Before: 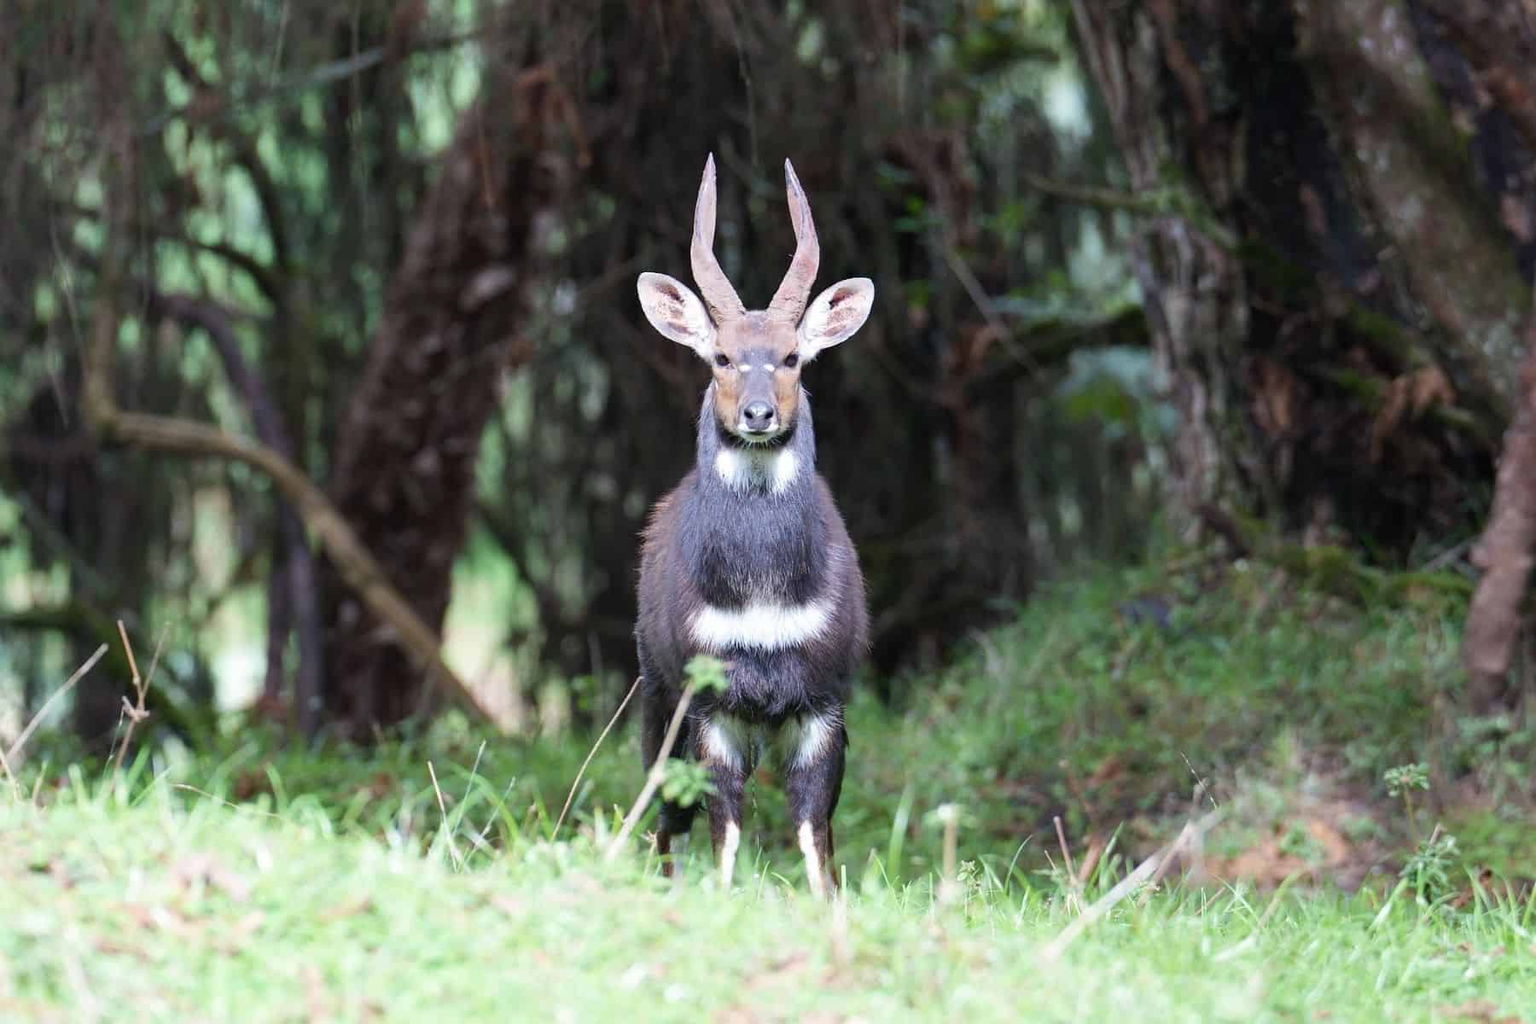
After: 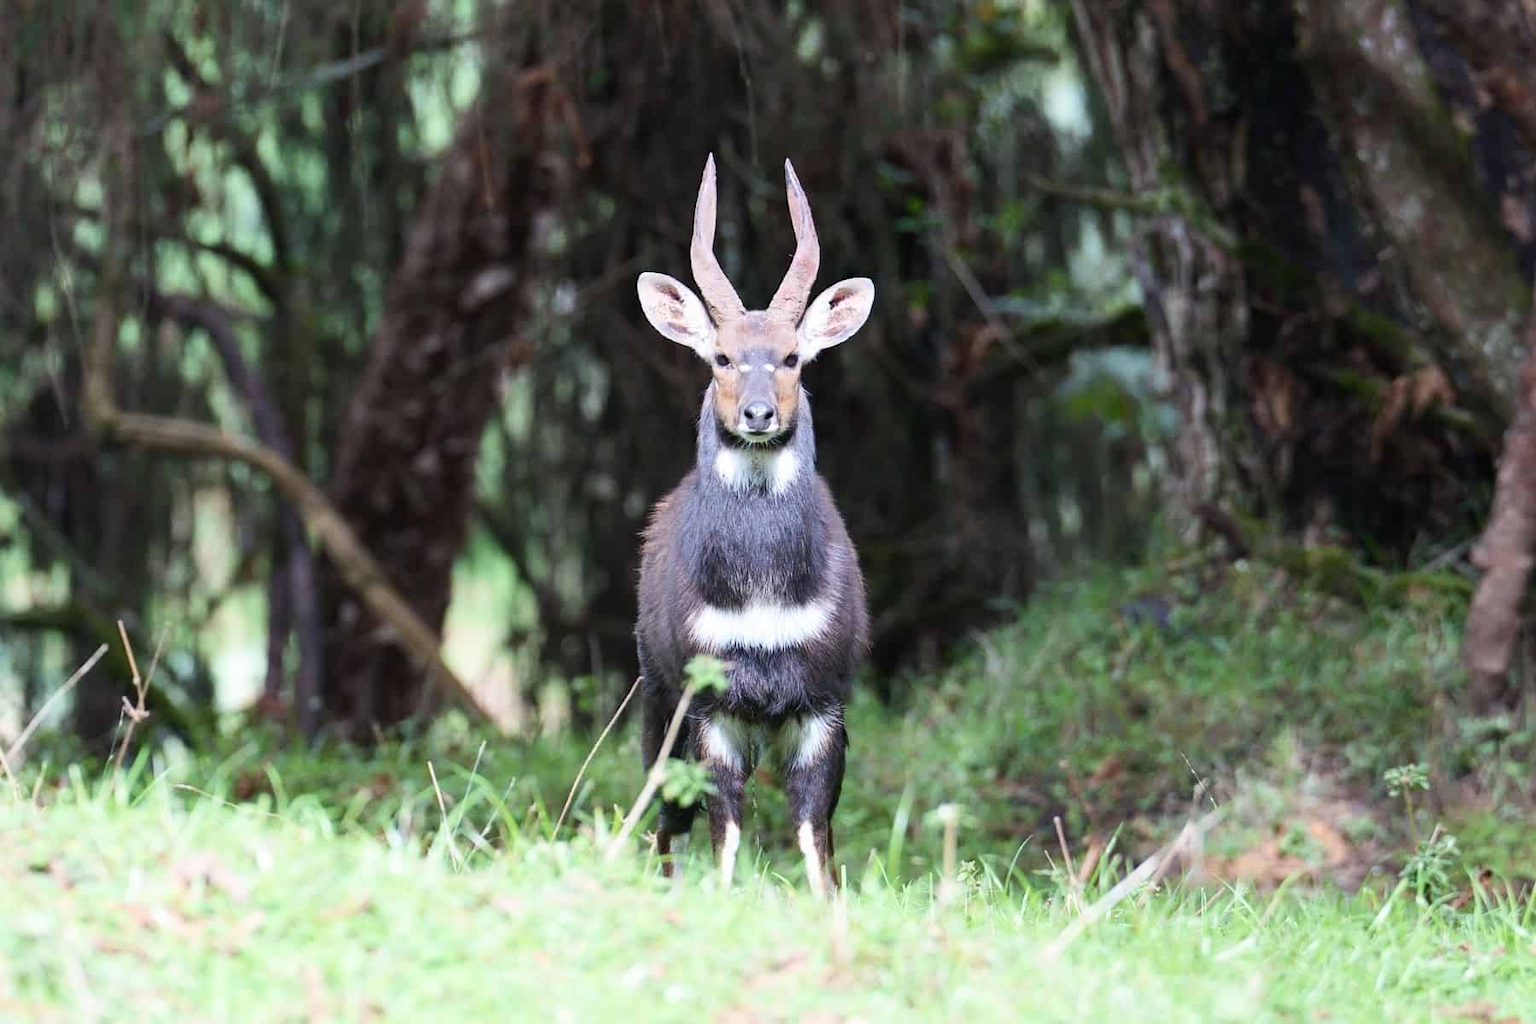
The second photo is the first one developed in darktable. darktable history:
contrast brightness saturation: contrast 0.146, brightness 0.046
